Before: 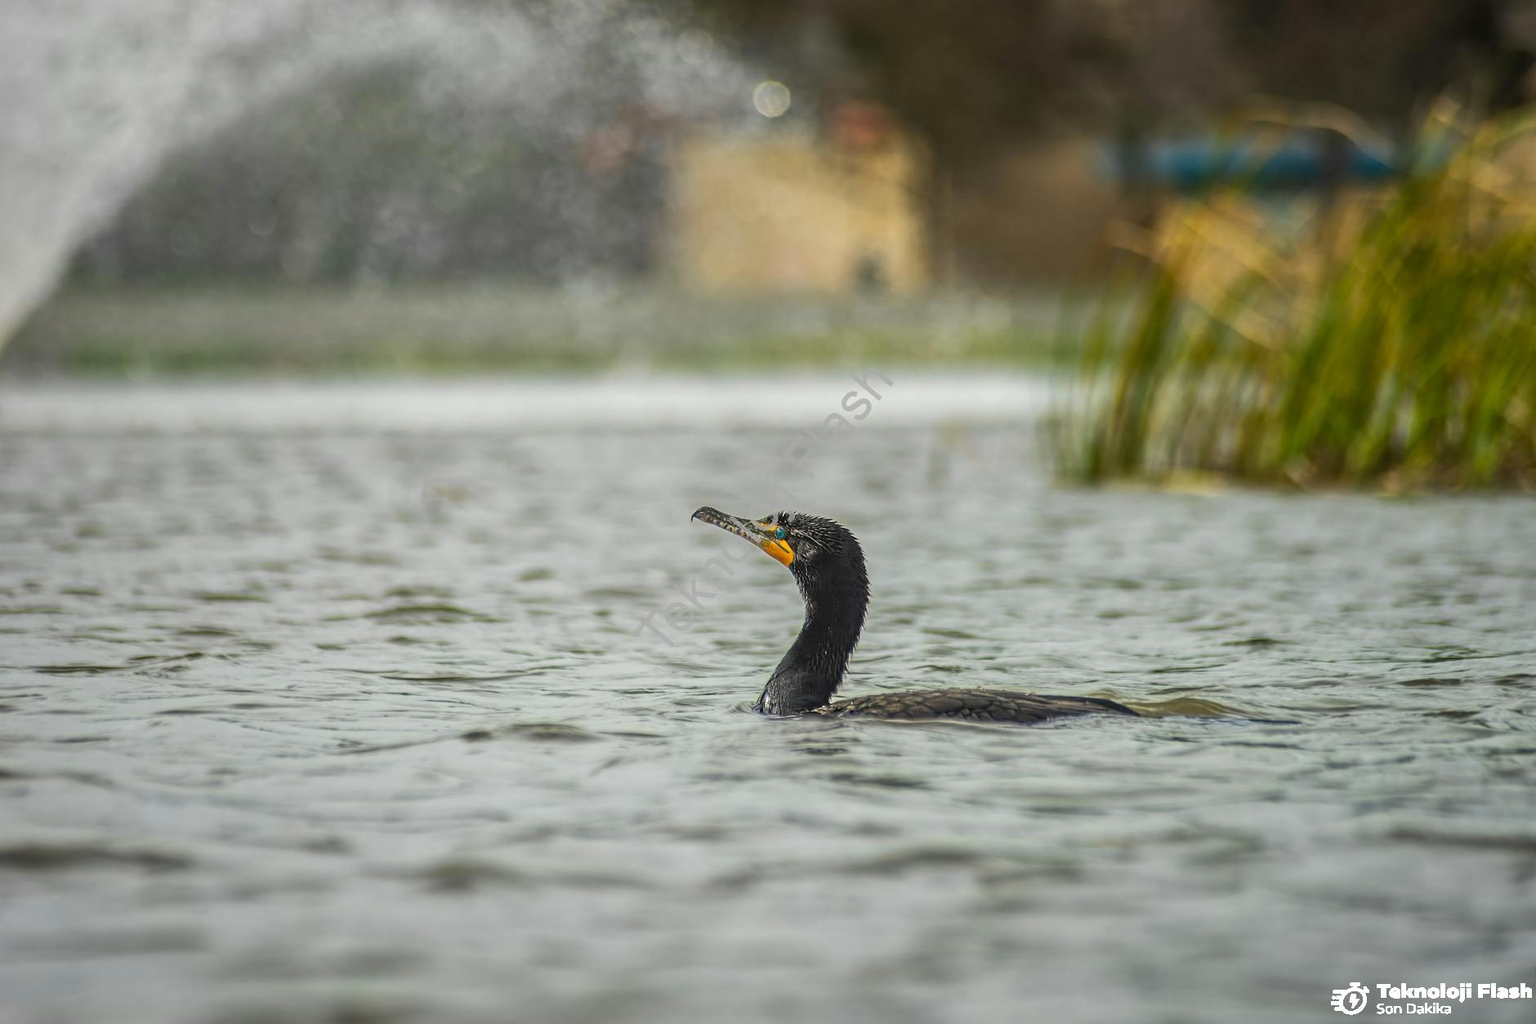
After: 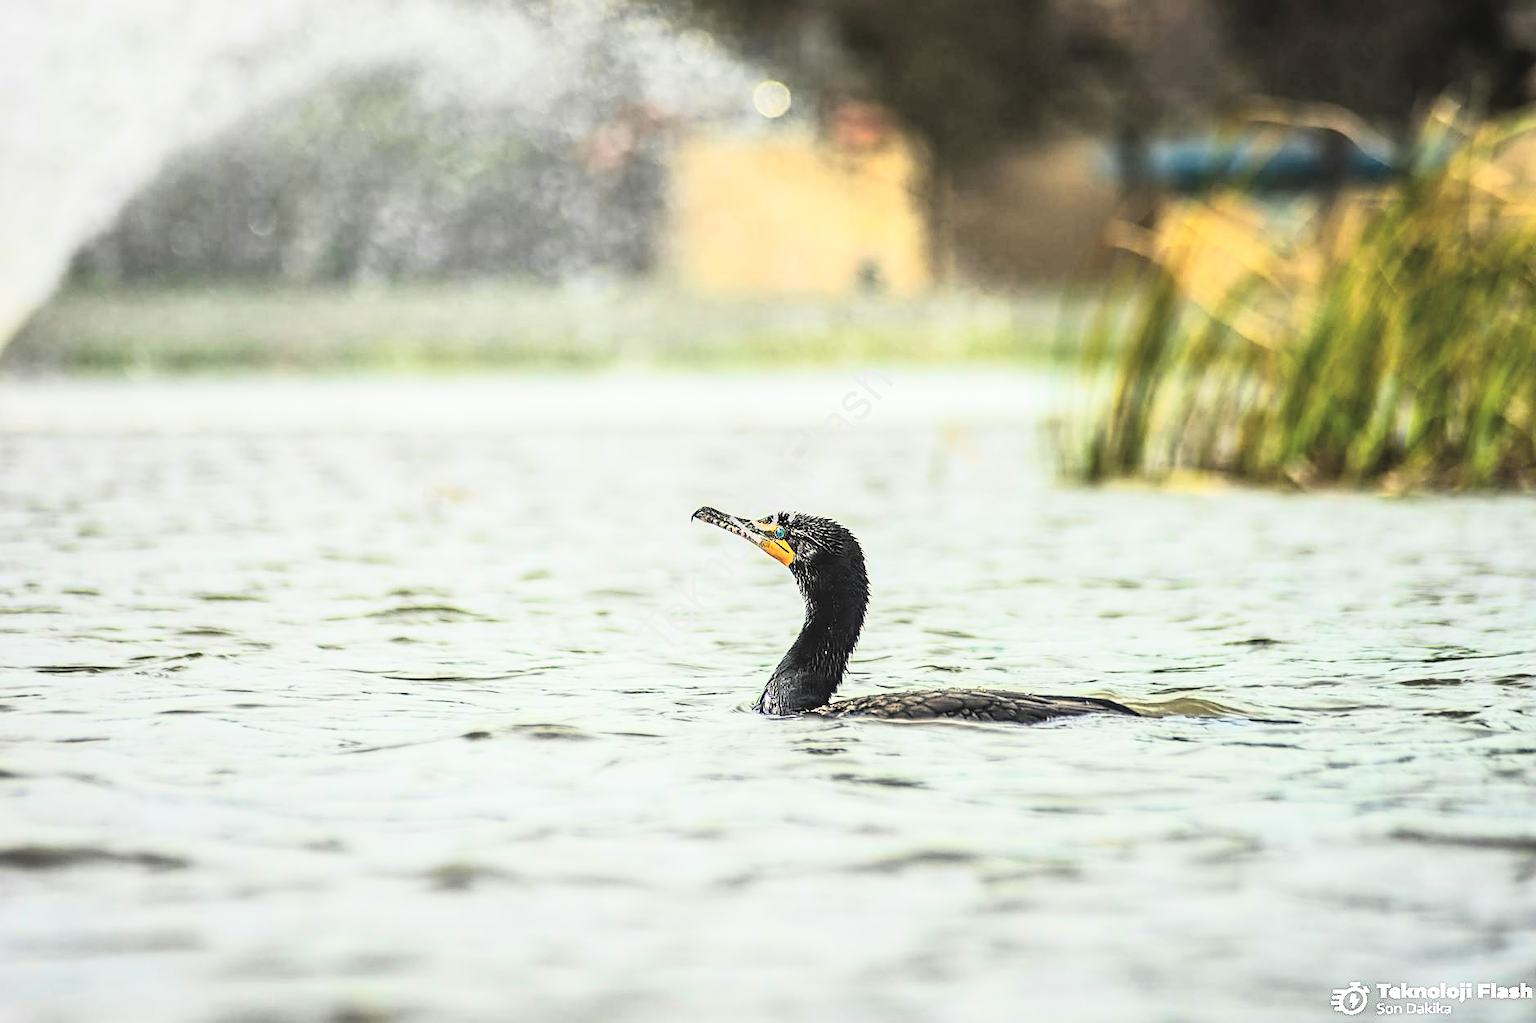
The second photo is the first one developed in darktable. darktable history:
sharpen: on, module defaults
rgb curve: curves: ch0 [(0, 0) (0.21, 0.15) (0.24, 0.21) (0.5, 0.75) (0.75, 0.96) (0.89, 0.99) (1, 1)]; ch1 [(0, 0.02) (0.21, 0.13) (0.25, 0.2) (0.5, 0.67) (0.75, 0.9) (0.89, 0.97) (1, 1)]; ch2 [(0, 0.02) (0.21, 0.13) (0.25, 0.2) (0.5, 0.67) (0.75, 0.9) (0.89, 0.97) (1, 1)], compensate middle gray true
exposure: black level correction -0.015, compensate highlight preservation false
